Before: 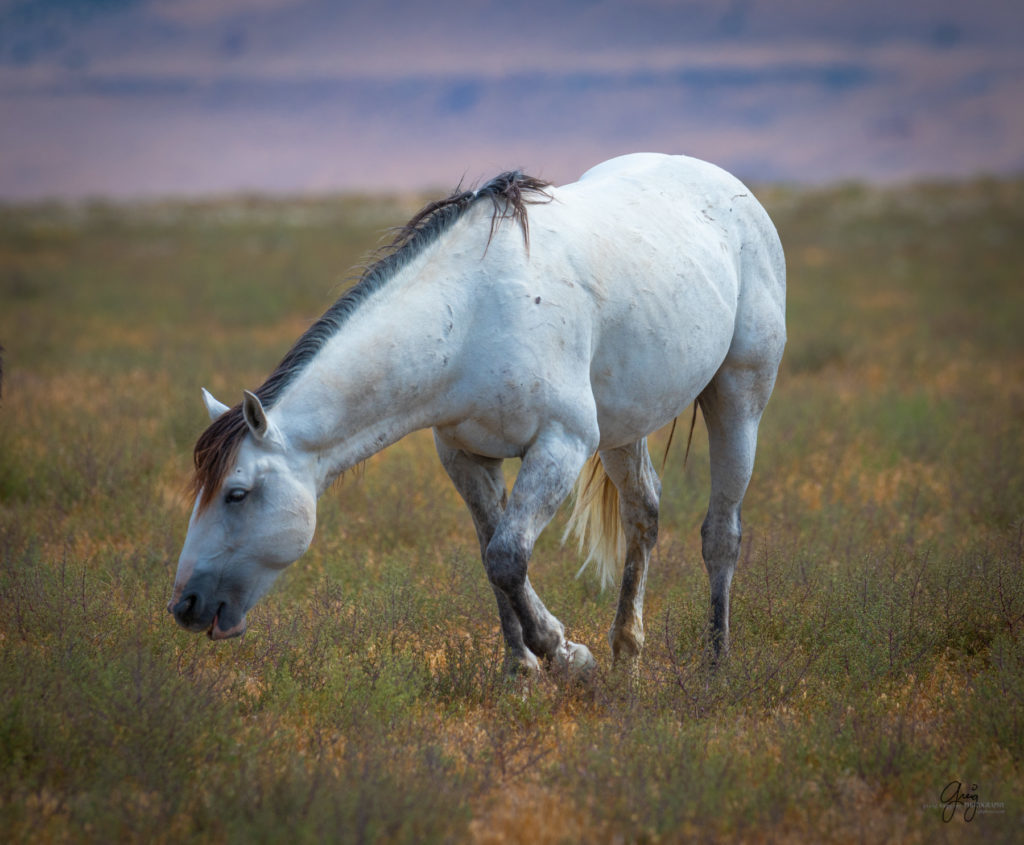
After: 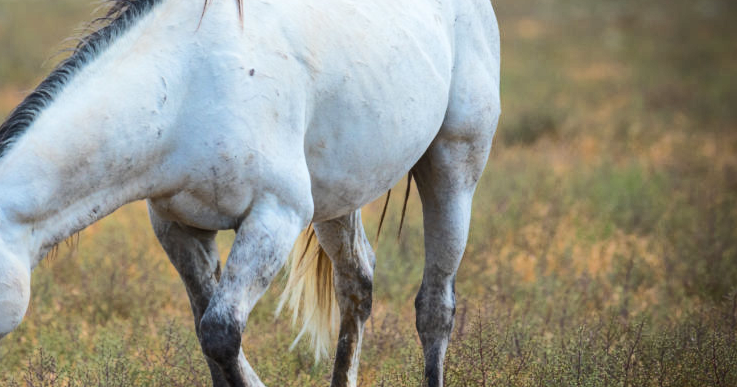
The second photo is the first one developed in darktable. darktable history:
contrast brightness saturation: saturation -0.04
rgb curve: curves: ch0 [(0, 0) (0.284, 0.292) (0.505, 0.644) (1, 1)], compensate middle gray true
crop and rotate: left 27.938%, top 27.046%, bottom 27.046%
local contrast: mode bilateral grid, contrast 20, coarseness 50, detail 120%, midtone range 0.2
